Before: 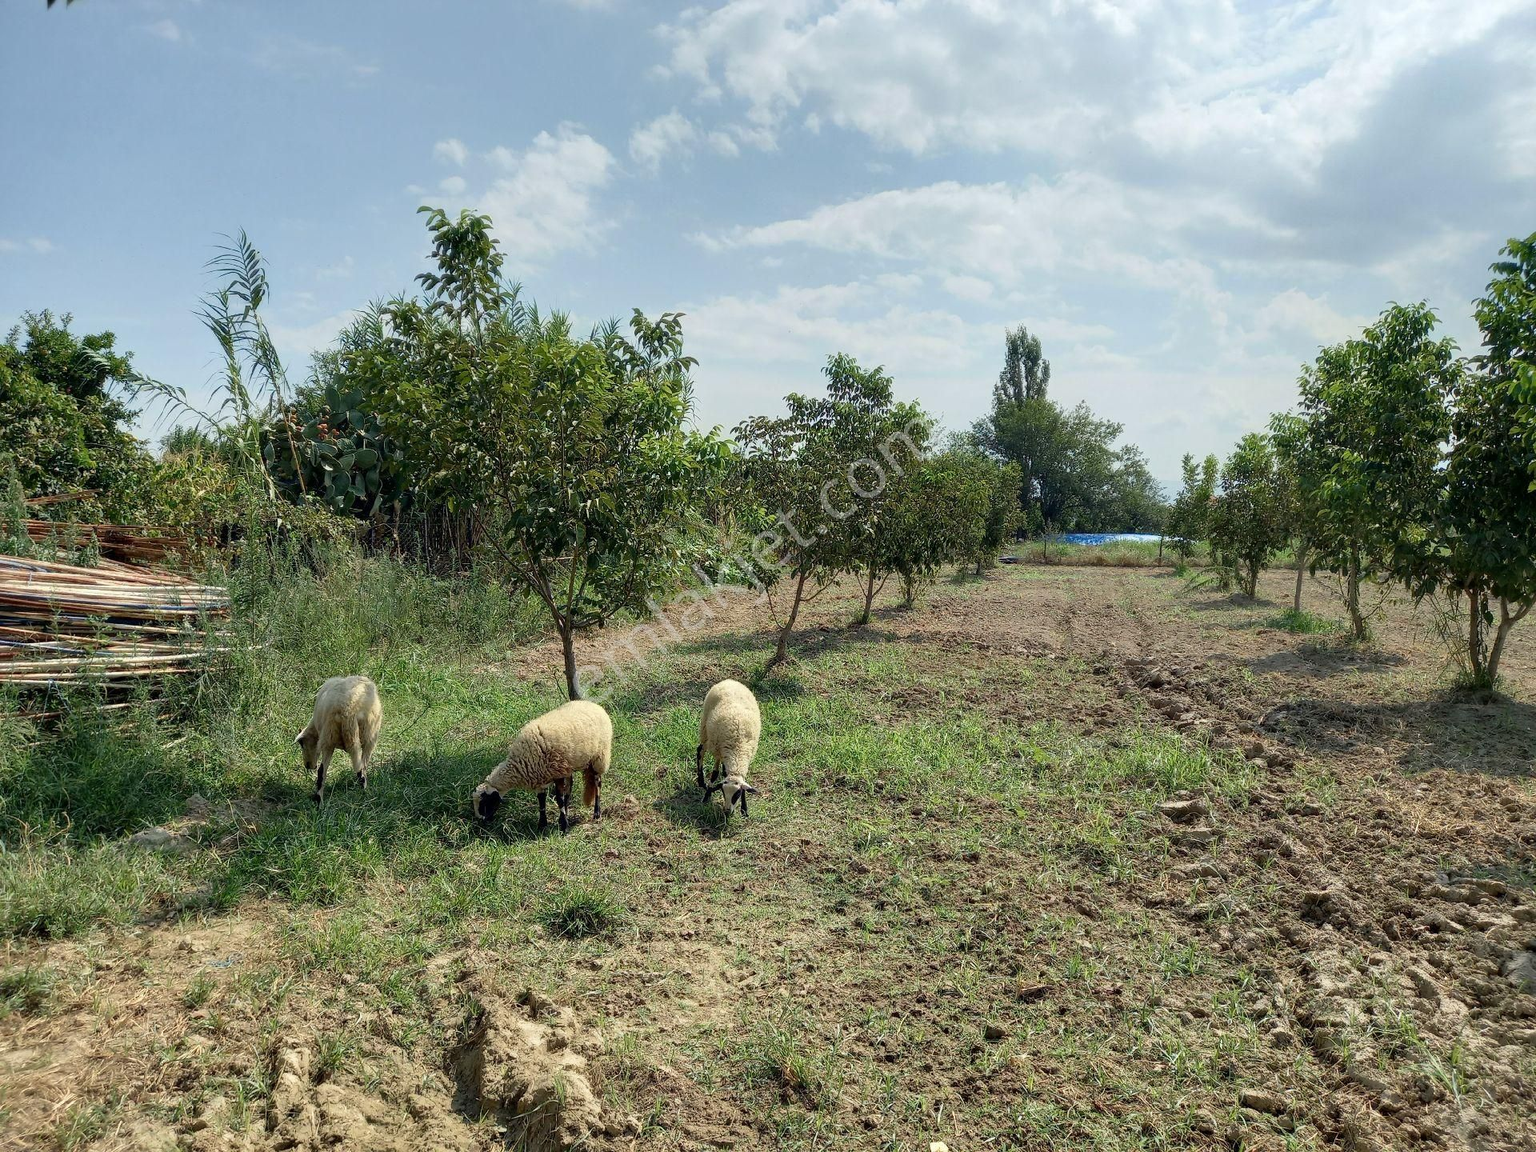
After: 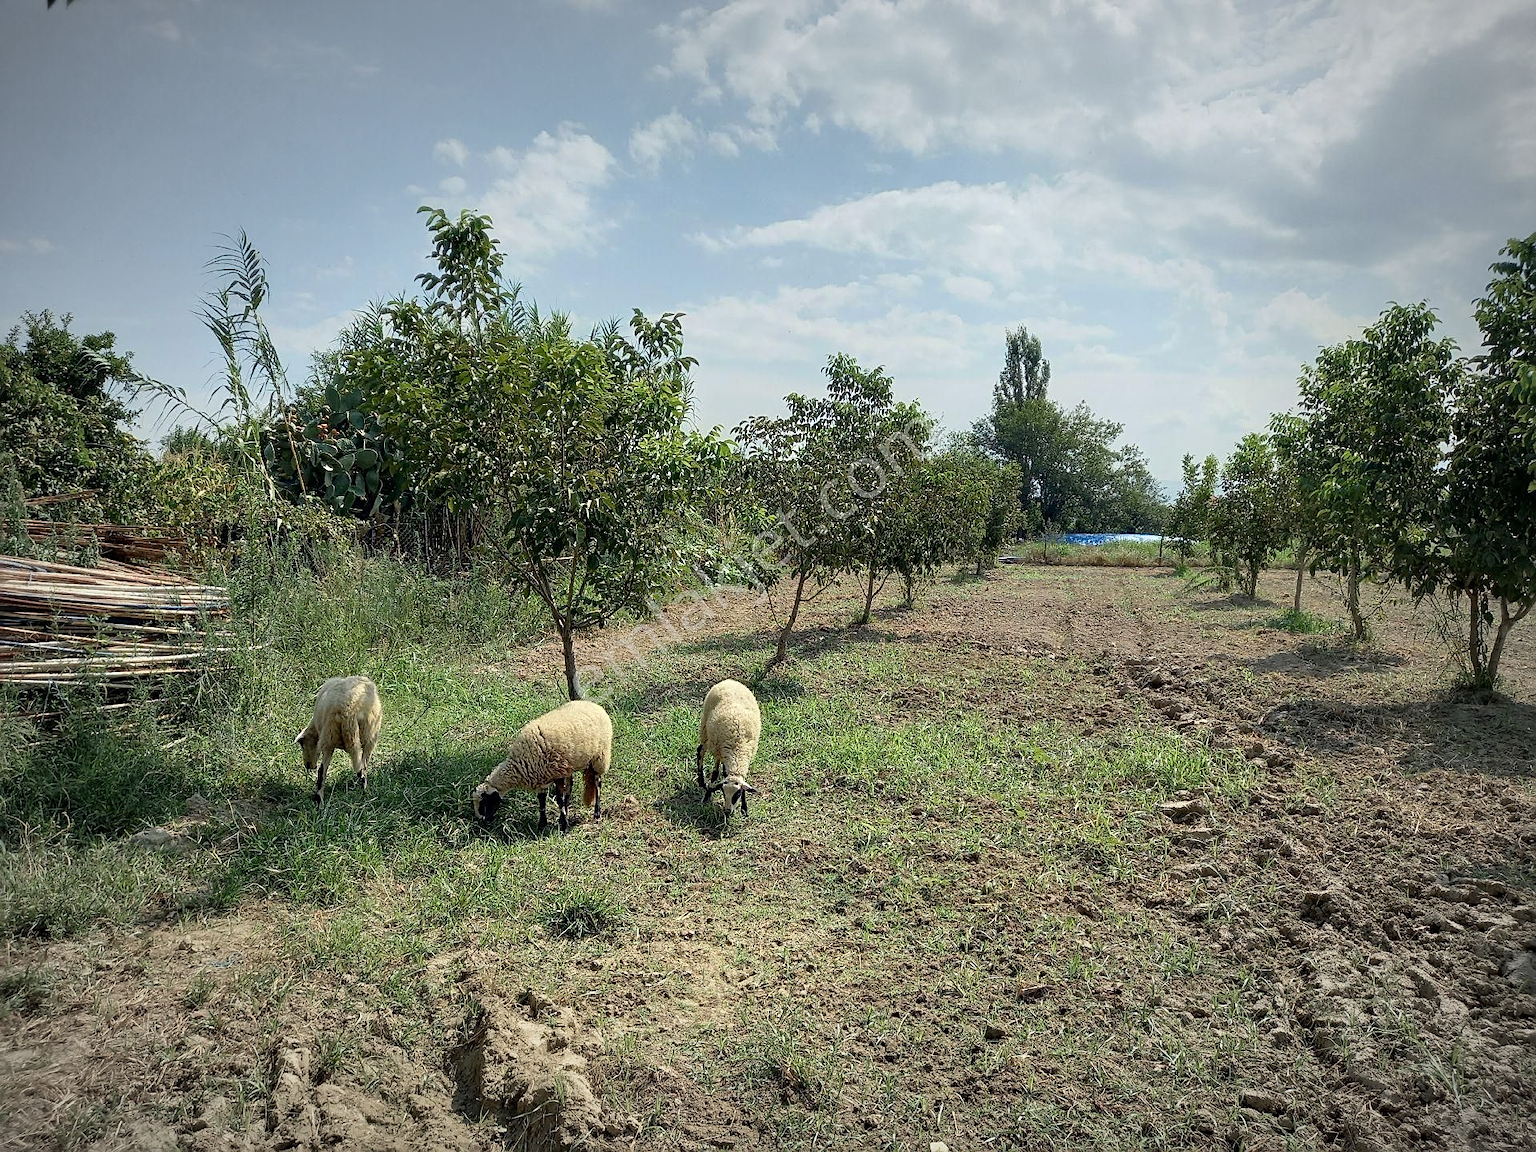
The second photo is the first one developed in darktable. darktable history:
vignetting: fall-off start 67.65%, fall-off radius 67.3%, automatic ratio true, unbound false
sharpen: on, module defaults
